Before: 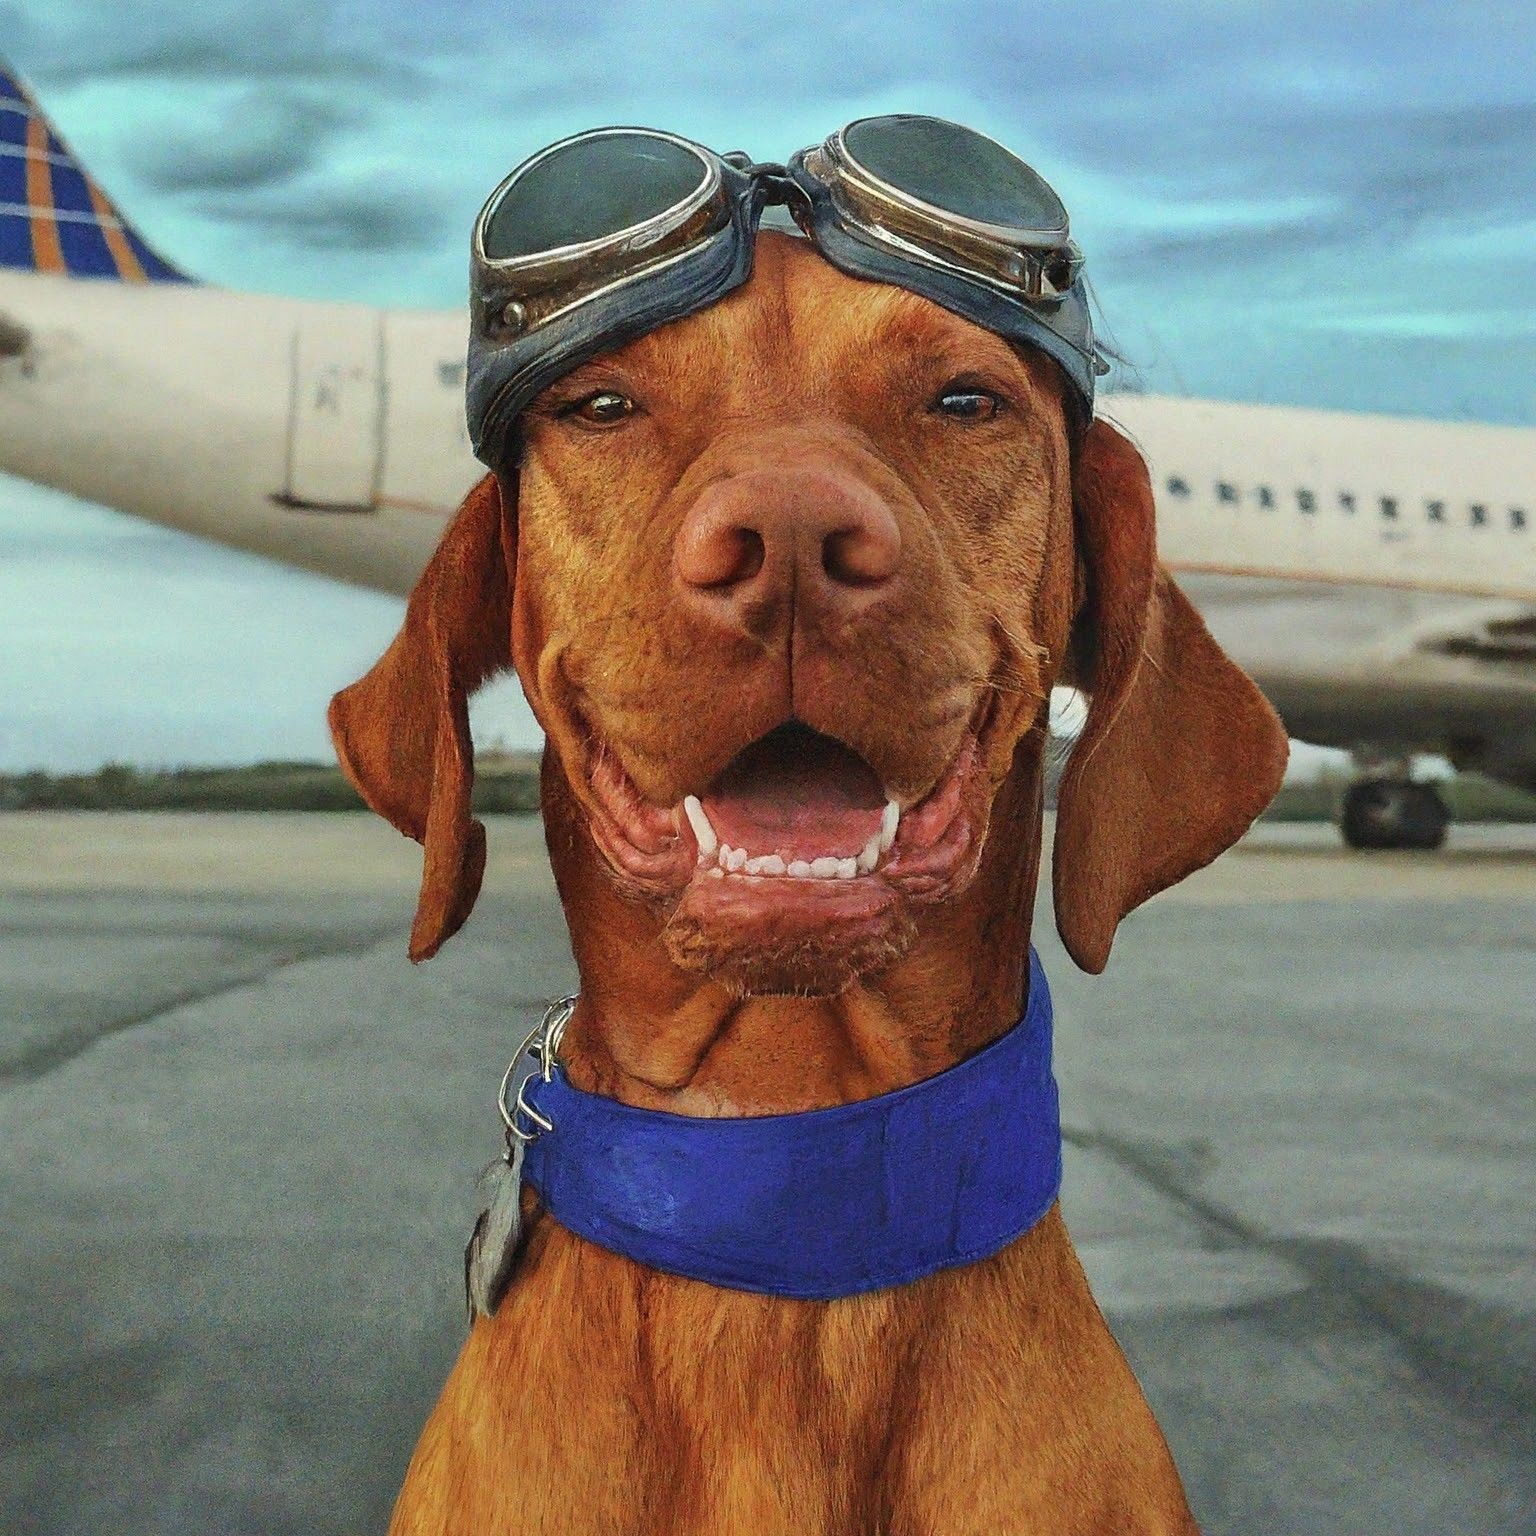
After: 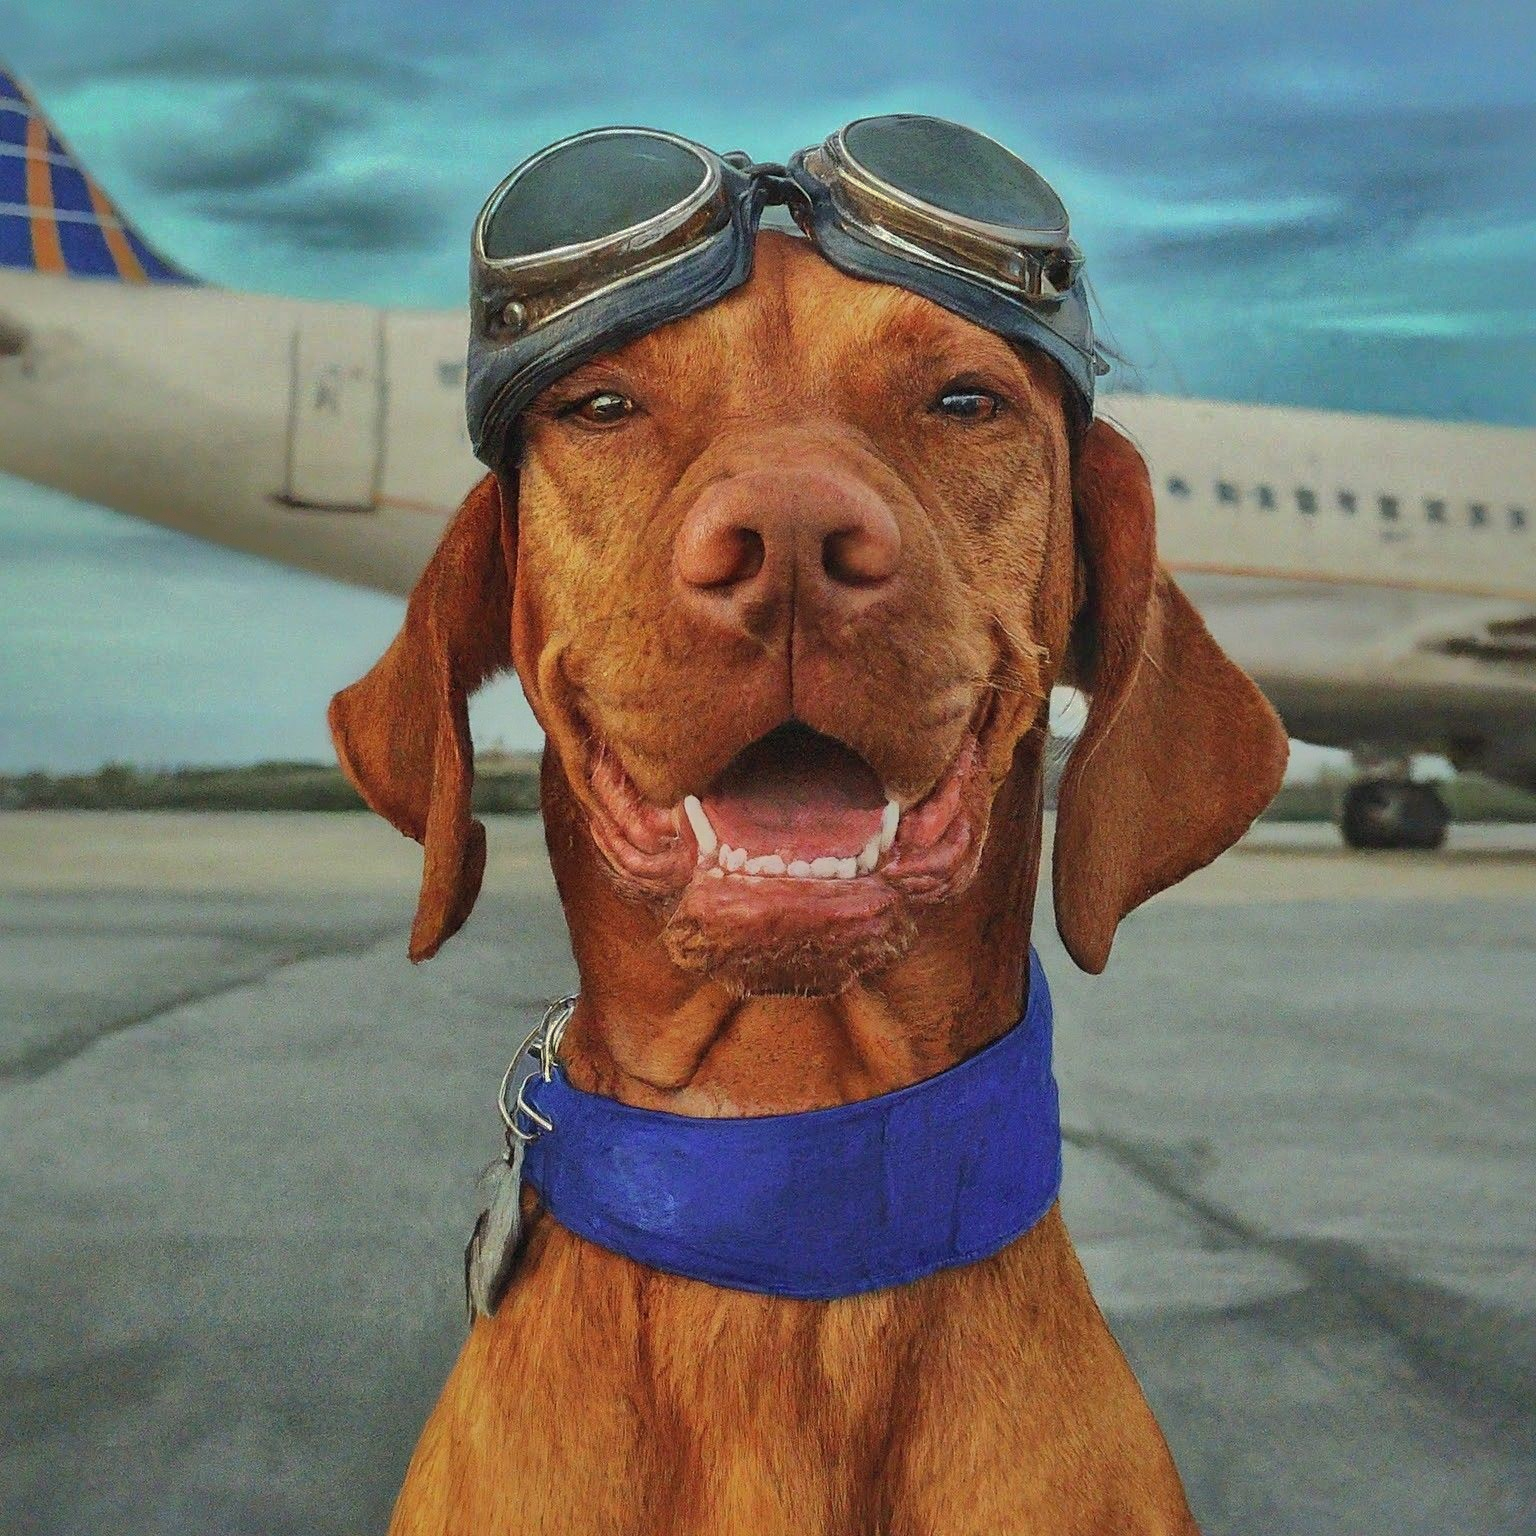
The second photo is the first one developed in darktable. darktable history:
shadows and highlights: shadows 37.94, highlights -75.99
